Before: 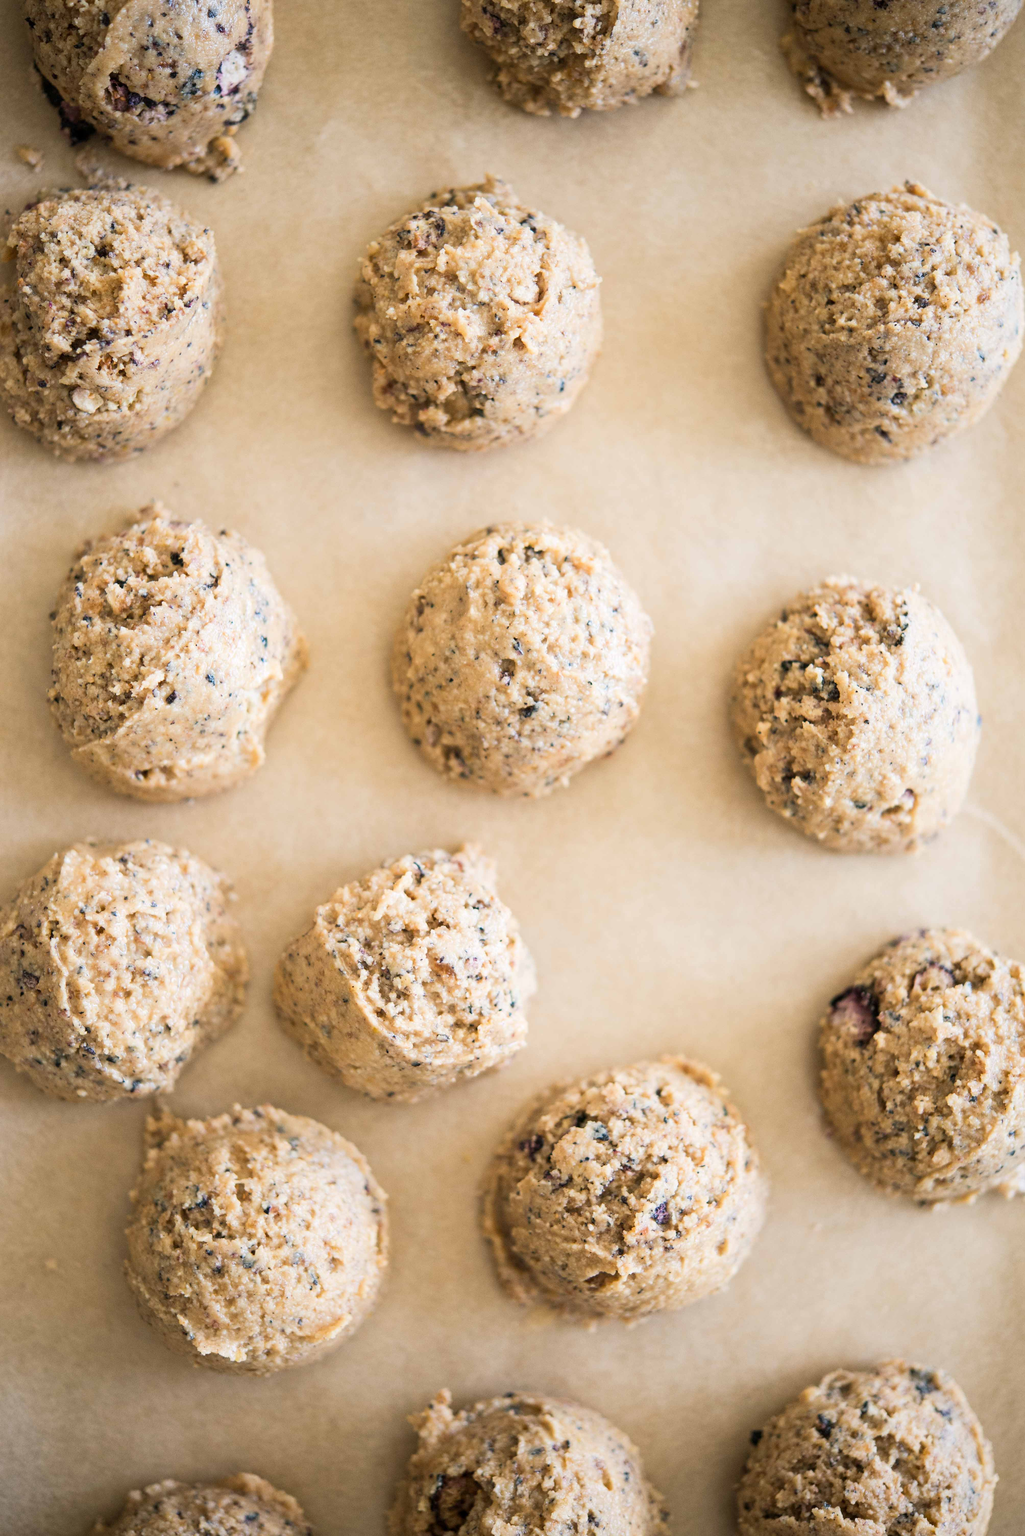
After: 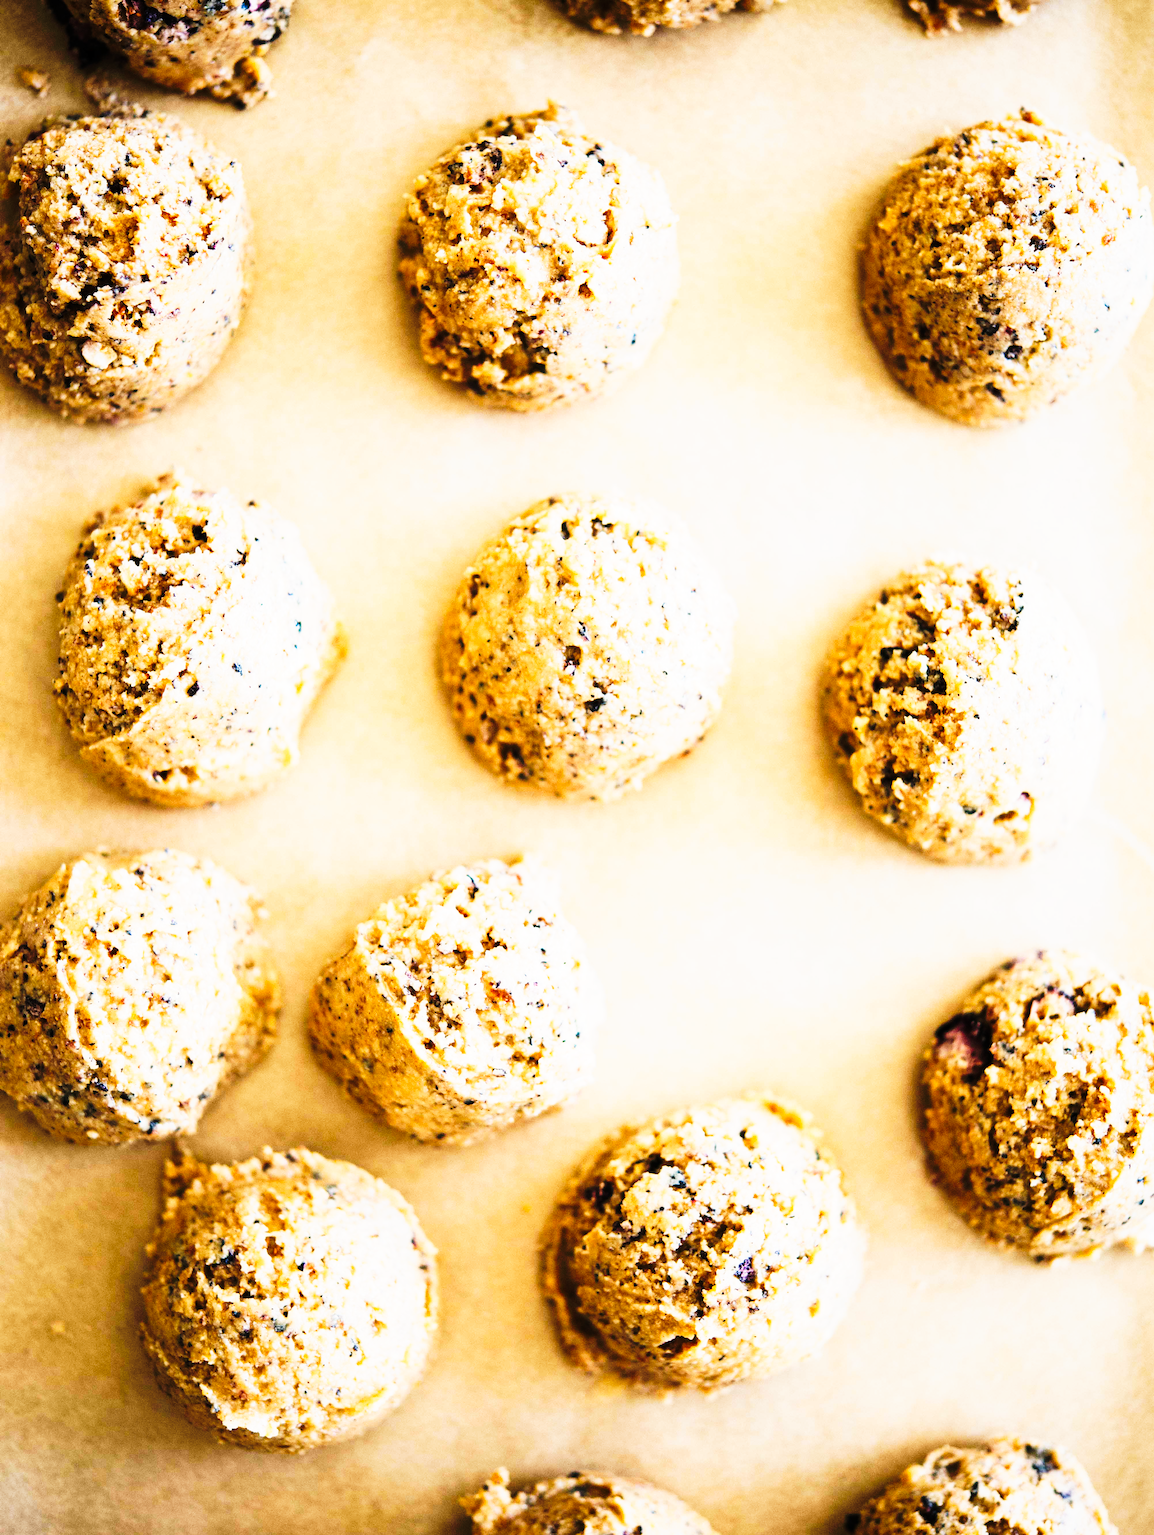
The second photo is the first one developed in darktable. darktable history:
crop and rotate: top 5.609%, bottom 5.609%
tone curve: curves: ch0 [(0, 0) (0.003, 0.004) (0.011, 0.006) (0.025, 0.008) (0.044, 0.012) (0.069, 0.017) (0.1, 0.021) (0.136, 0.029) (0.177, 0.043) (0.224, 0.062) (0.277, 0.108) (0.335, 0.166) (0.399, 0.301) (0.468, 0.467) (0.543, 0.64) (0.623, 0.803) (0.709, 0.908) (0.801, 0.969) (0.898, 0.988) (1, 1)], preserve colors none
